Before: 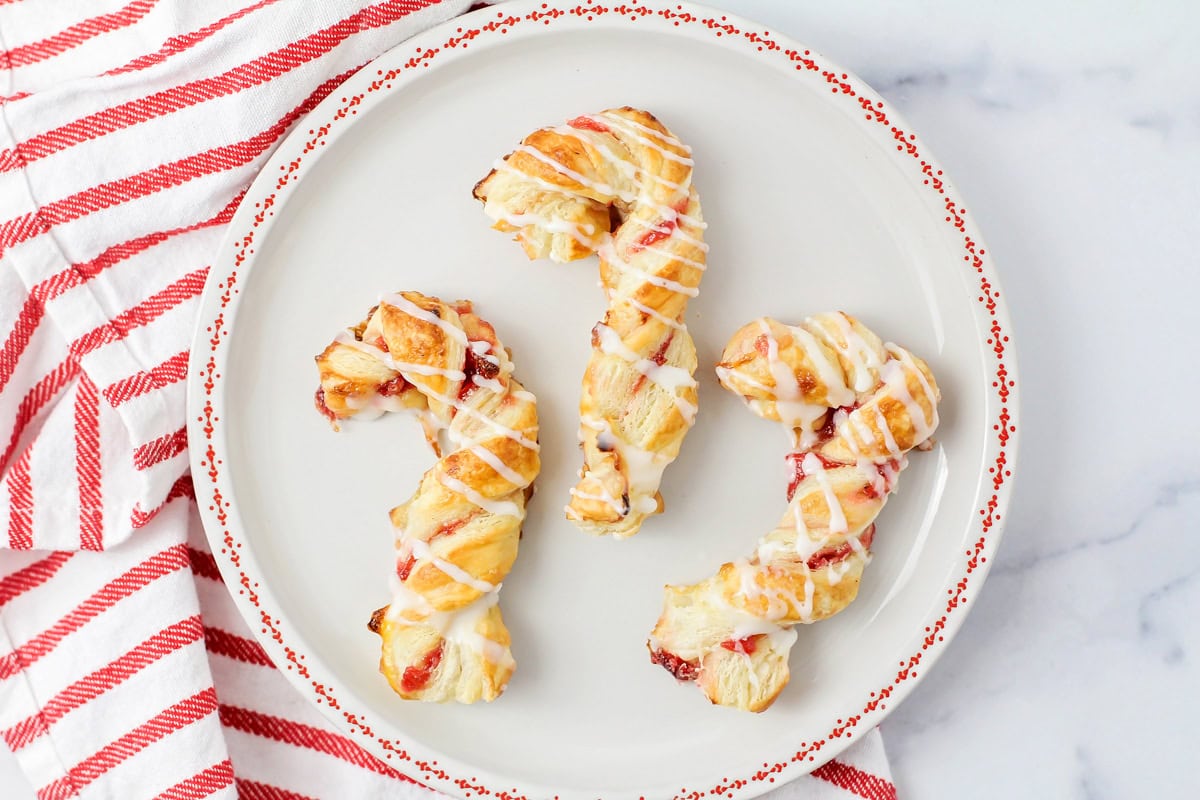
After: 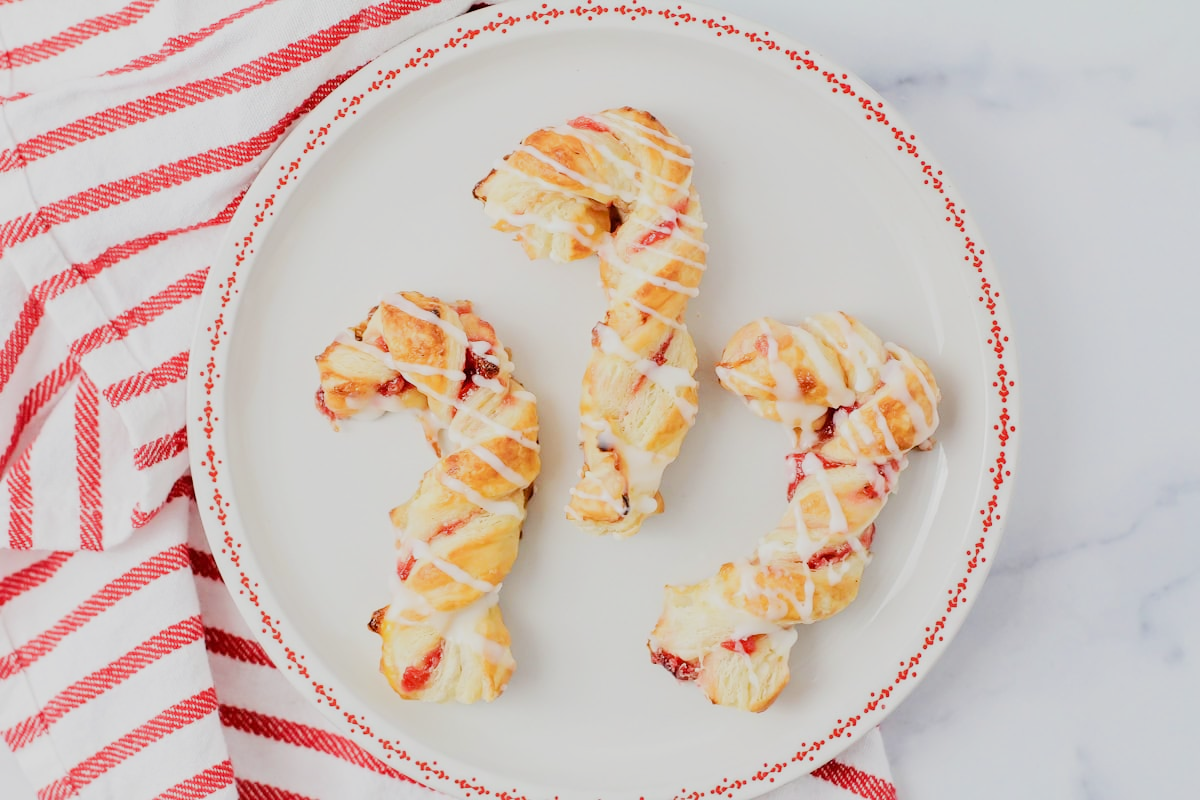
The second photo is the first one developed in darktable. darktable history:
tone equalizer: -8 EV -0.448 EV, -7 EV -0.394 EV, -6 EV -0.314 EV, -5 EV -0.189 EV, -3 EV 0.231 EV, -2 EV 0.362 EV, -1 EV 0.389 EV, +0 EV 0.423 EV
filmic rgb: black relative exposure -7.19 EV, white relative exposure 5.39 EV, hardness 3.02, iterations of high-quality reconstruction 0
